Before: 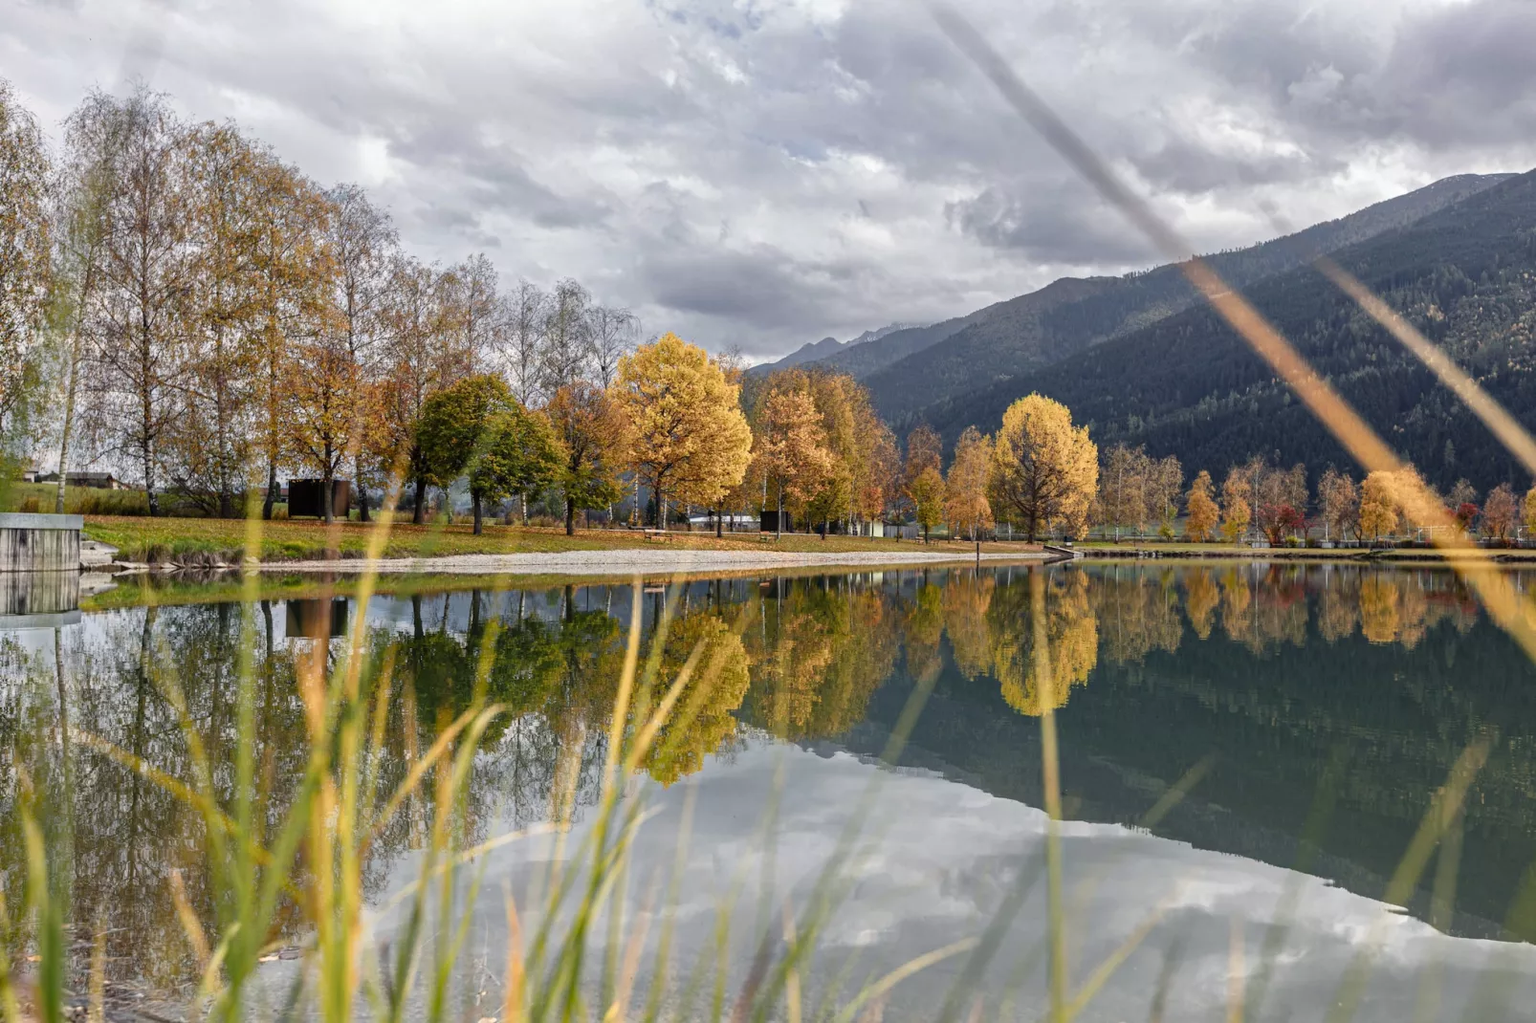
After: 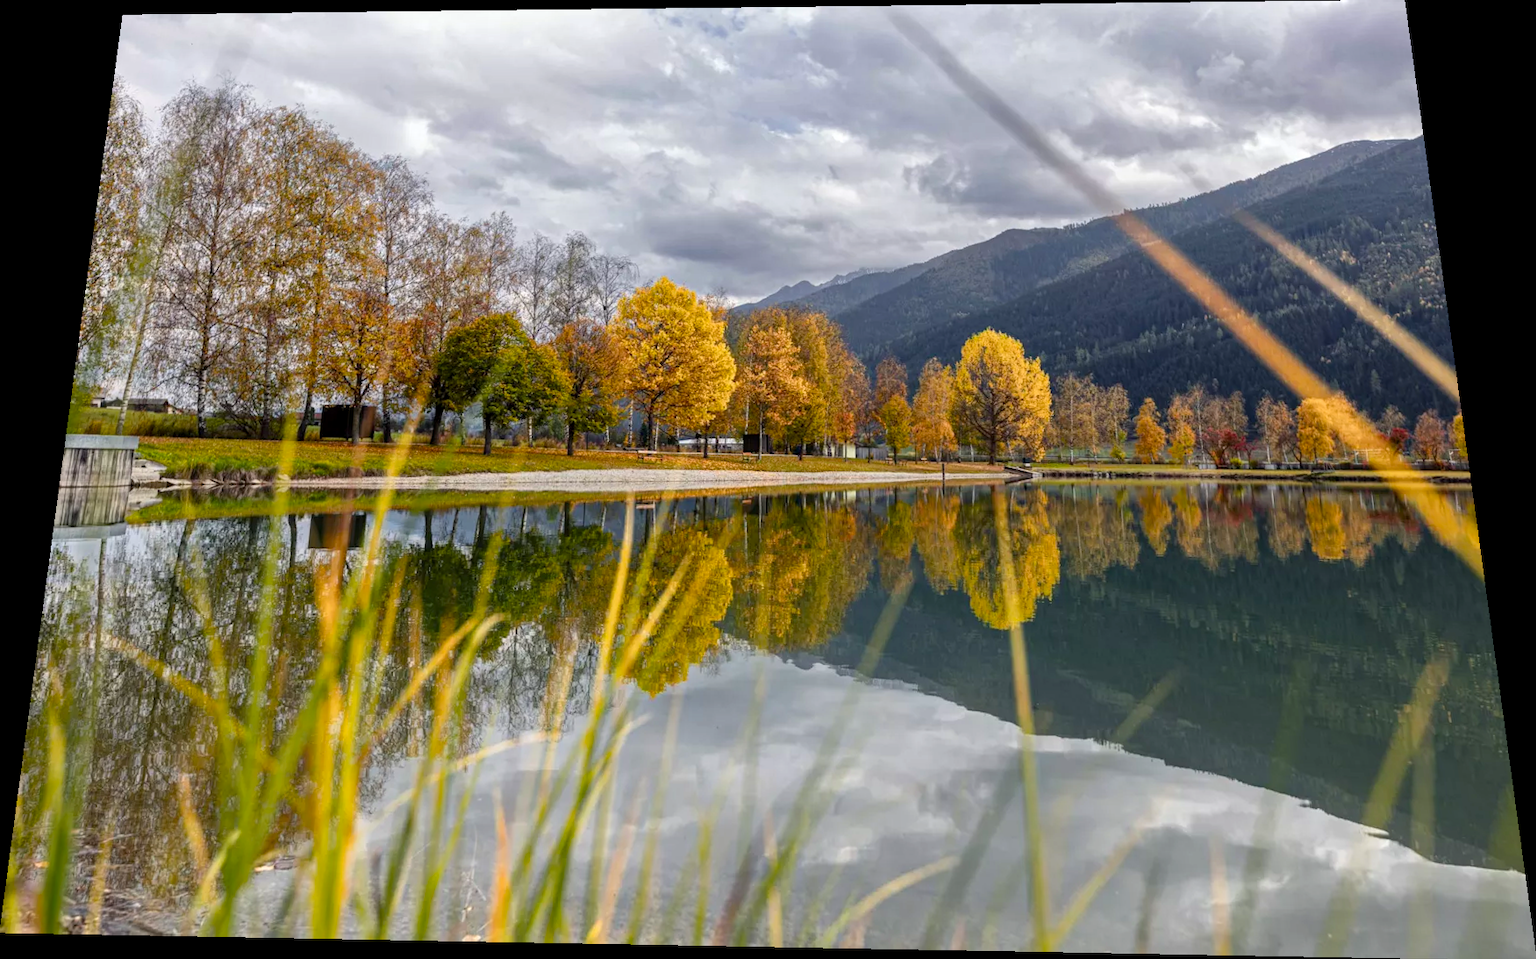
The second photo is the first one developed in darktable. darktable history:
rotate and perspective: rotation 0.128°, lens shift (vertical) -0.181, lens shift (horizontal) -0.044, shear 0.001, automatic cropping off
local contrast: highlights 100%, shadows 100%, detail 120%, midtone range 0.2
color balance rgb: perceptual saturation grading › global saturation 30%, global vibrance 10%
